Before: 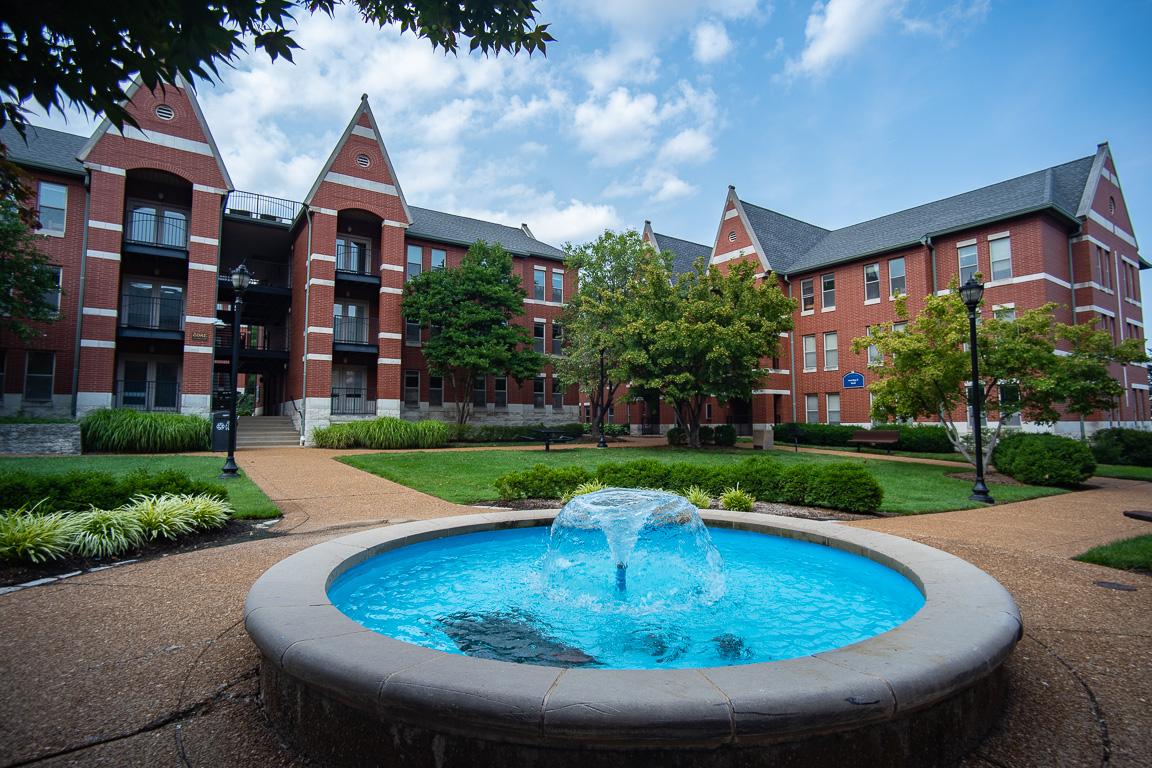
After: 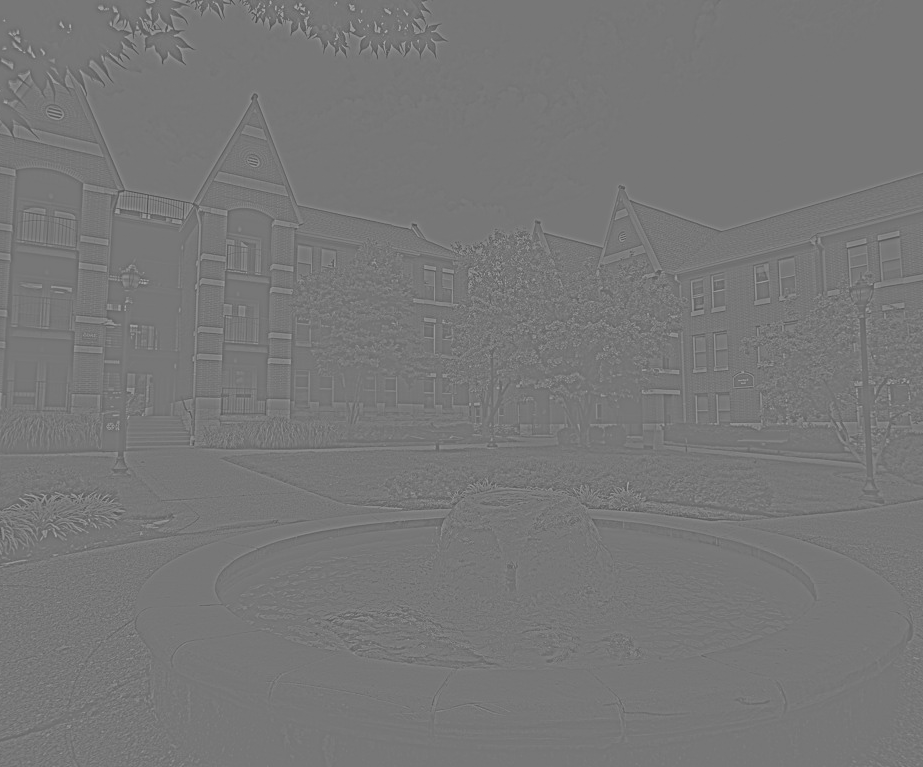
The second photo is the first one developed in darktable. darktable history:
crop and rotate: left 9.597%, right 10.195%
highpass: sharpness 5.84%, contrast boost 8.44%
